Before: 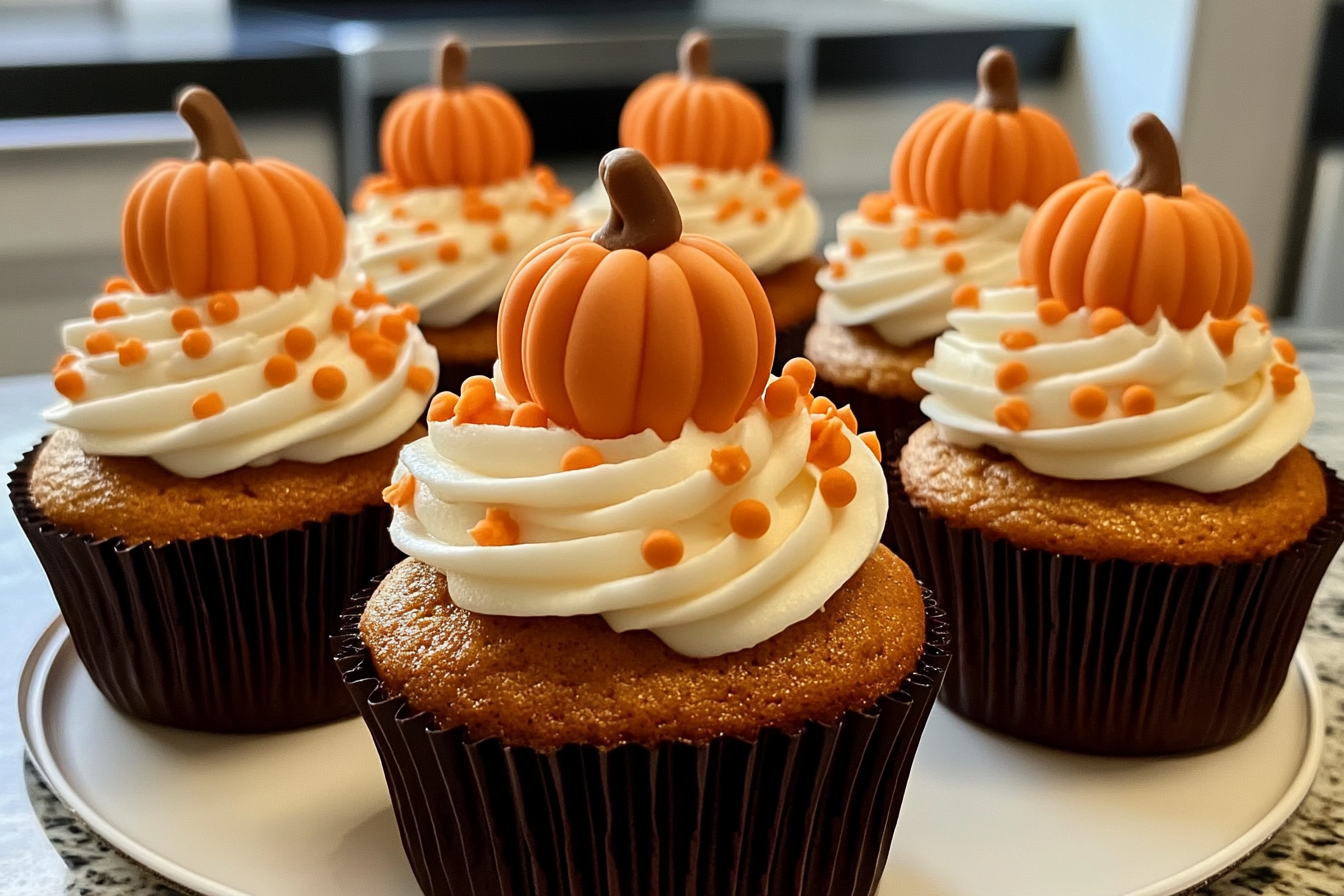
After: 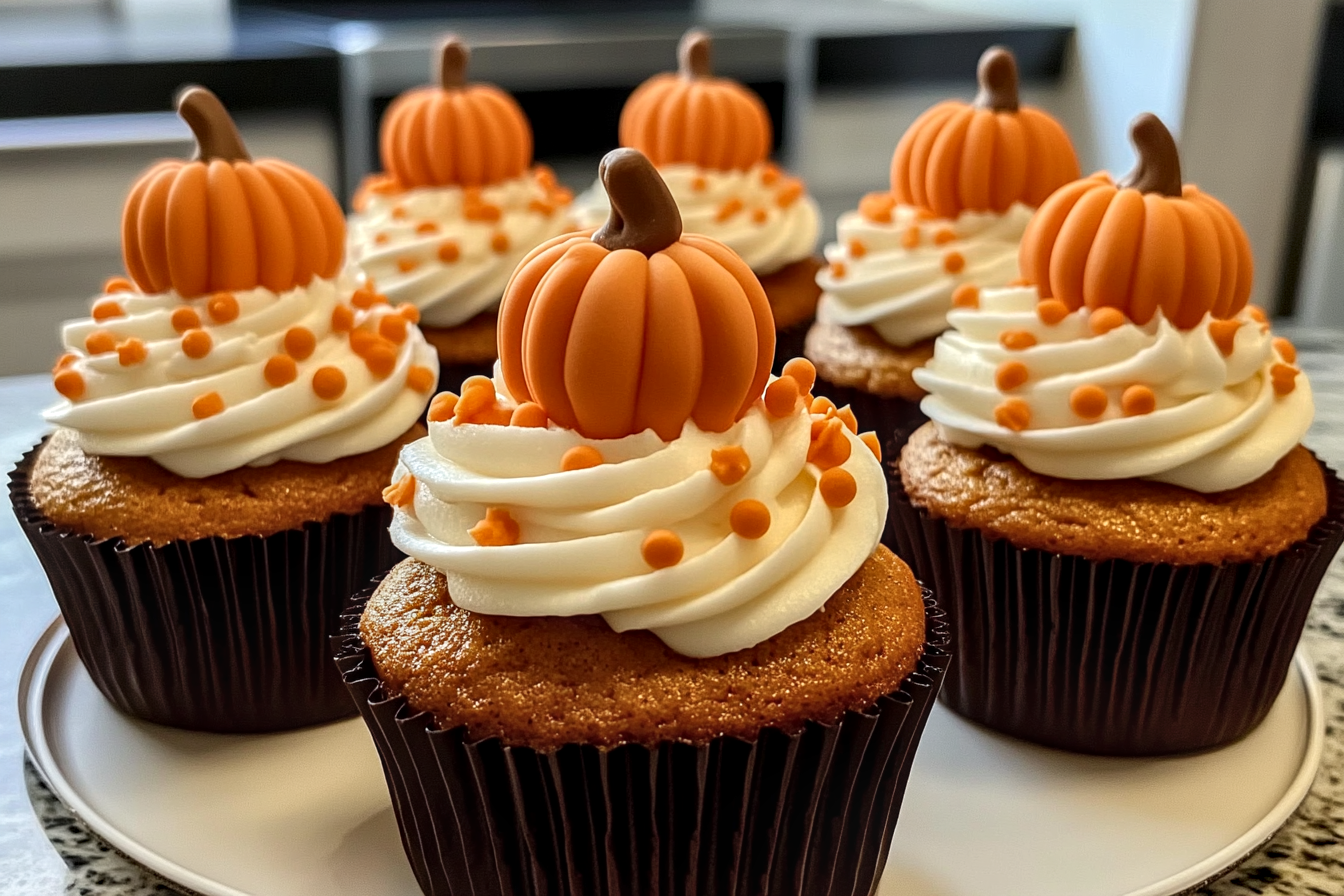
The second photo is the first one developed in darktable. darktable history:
white balance: emerald 1
color zones: curves: ch2 [(0, 0.5) (0.143, 0.5) (0.286, 0.489) (0.415, 0.421) (0.571, 0.5) (0.714, 0.5) (0.857, 0.5) (1, 0.5)]
local contrast: detail 130%
